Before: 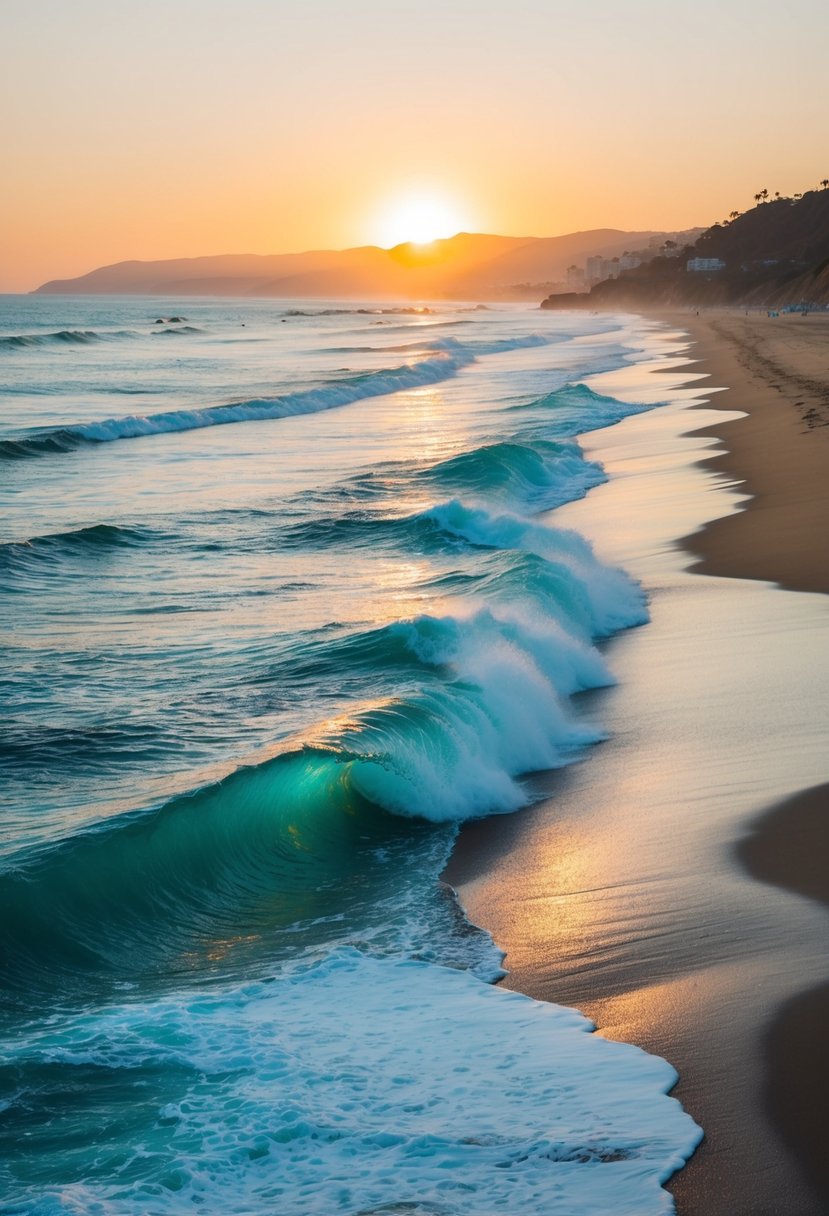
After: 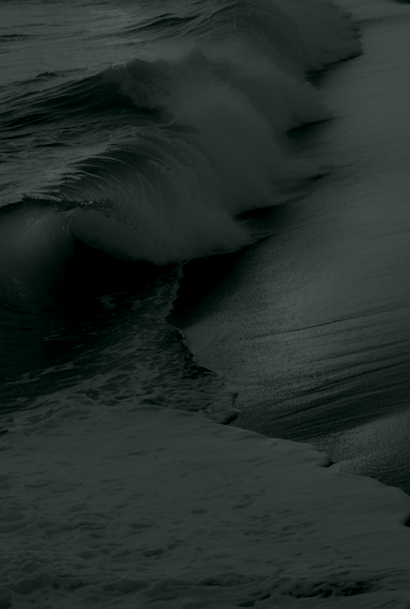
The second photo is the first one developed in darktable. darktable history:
rotate and perspective: rotation -3.18°, automatic cropping off
crop: left 35.976%, top 45.819%, right 18.162%, bottom 5.807%
colorize: hue 90°, saturation 19%, lightness 1.59%, version 1
